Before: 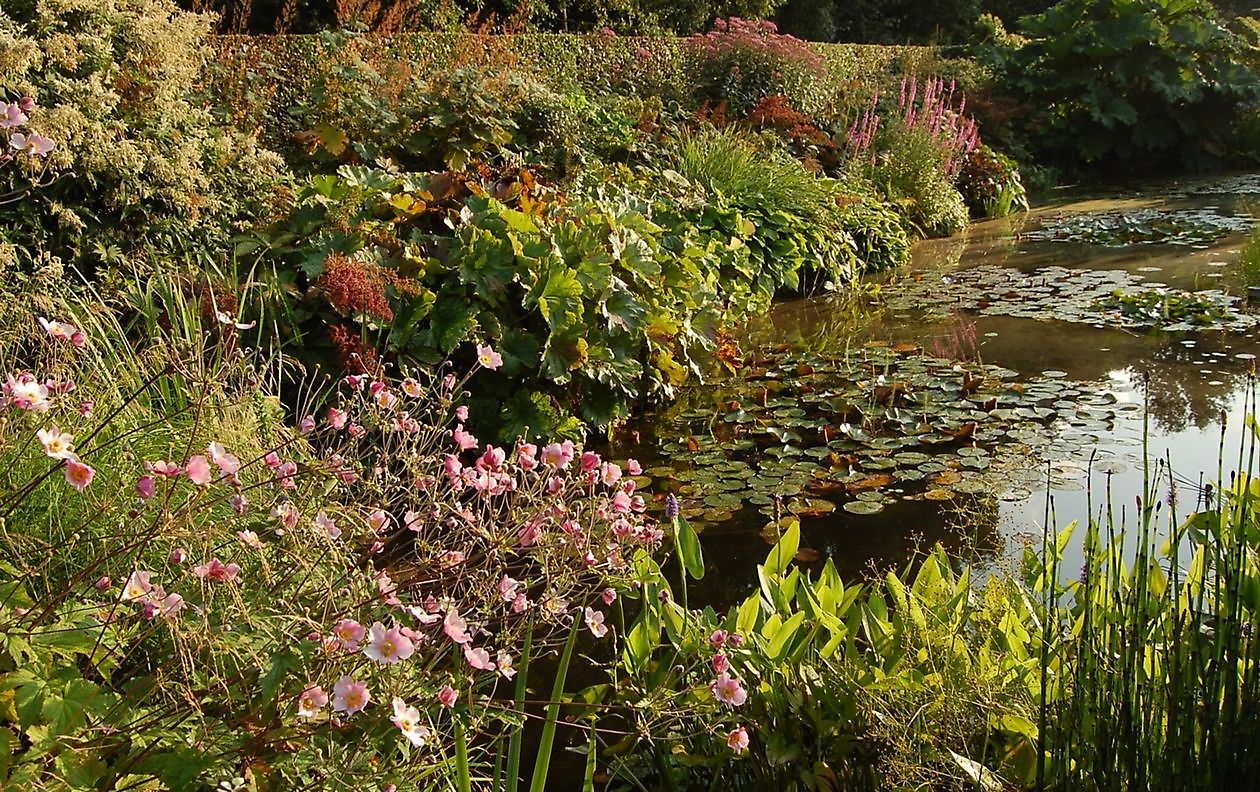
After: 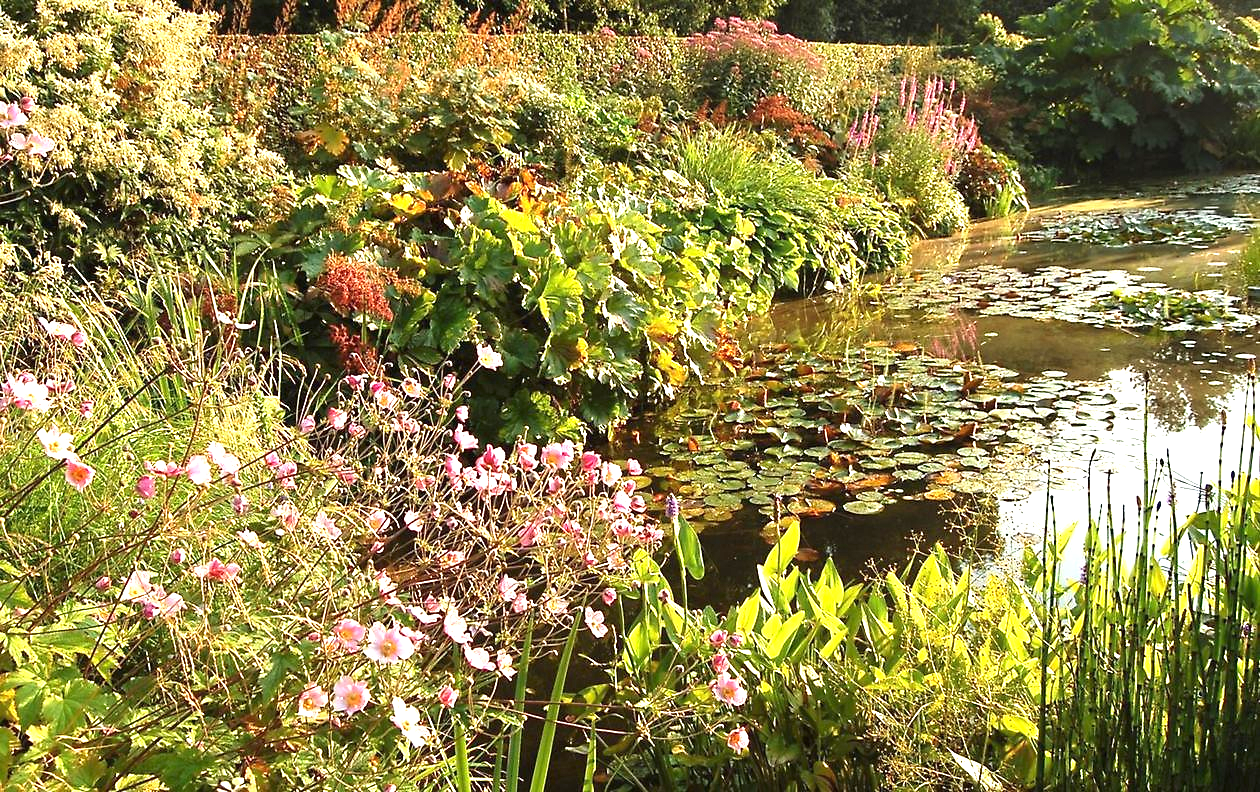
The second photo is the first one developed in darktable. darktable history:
exposure: black level correction 0, exposure 1.473 EV, compensate highlight preservation false
